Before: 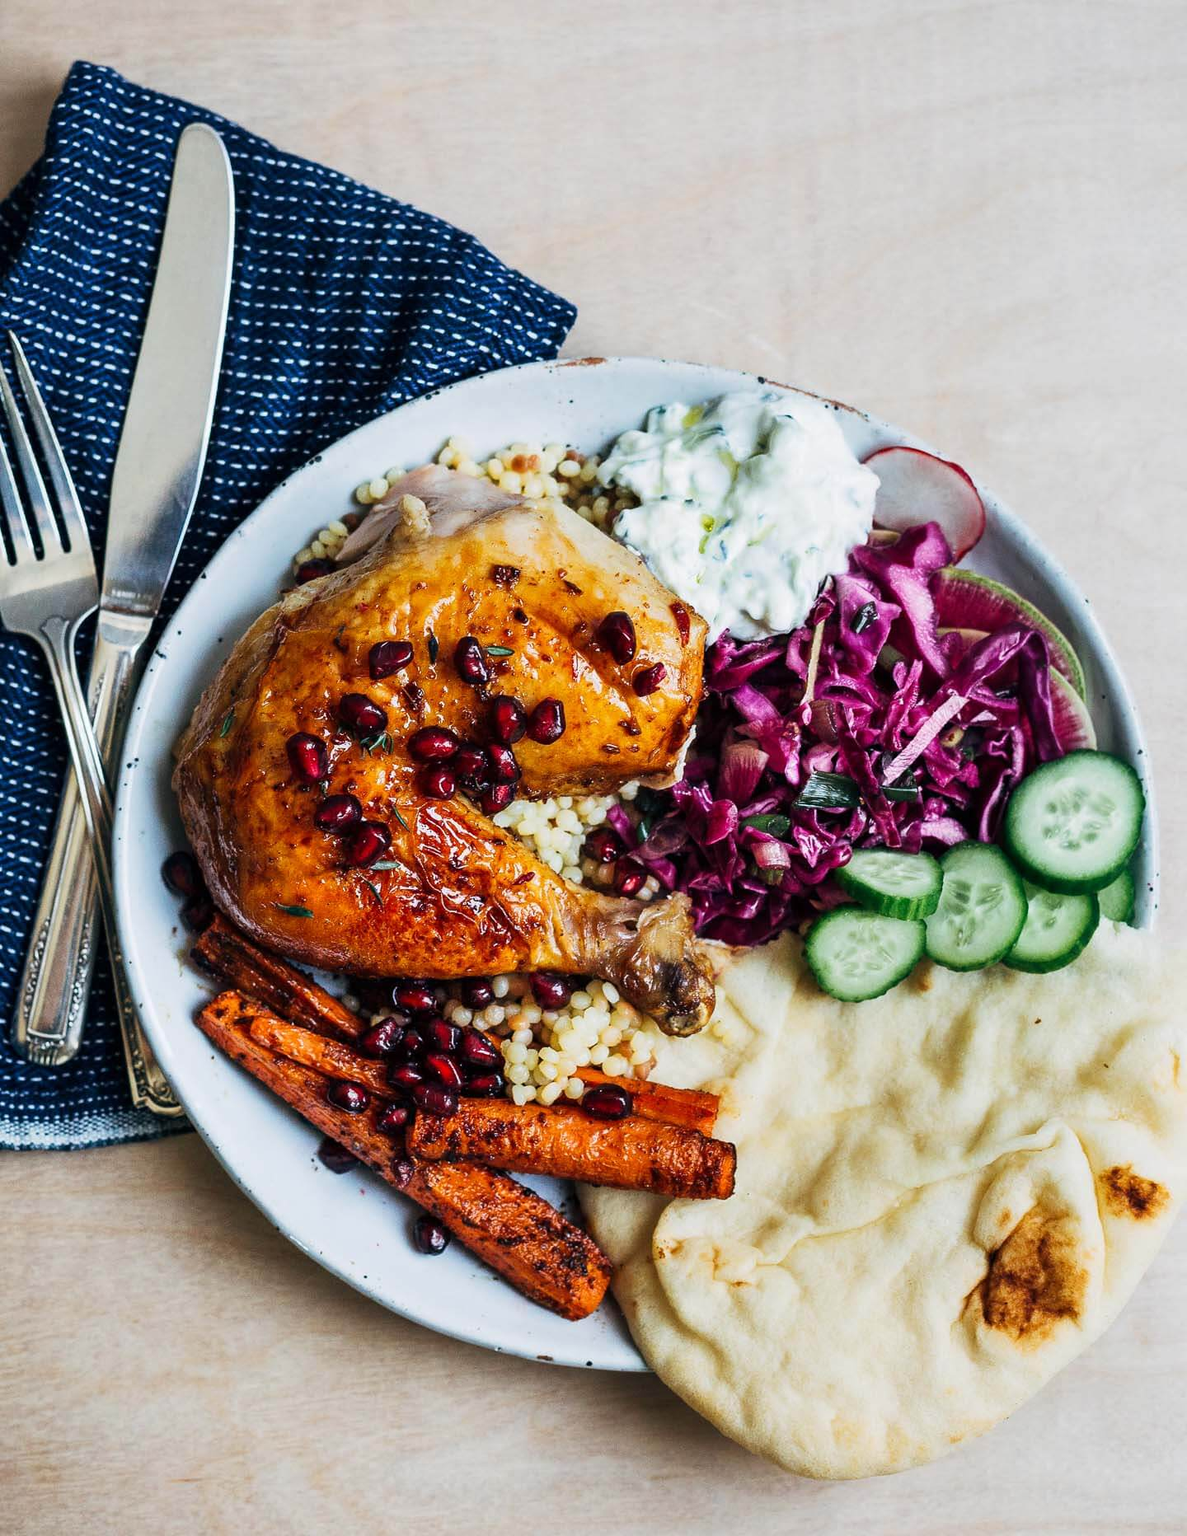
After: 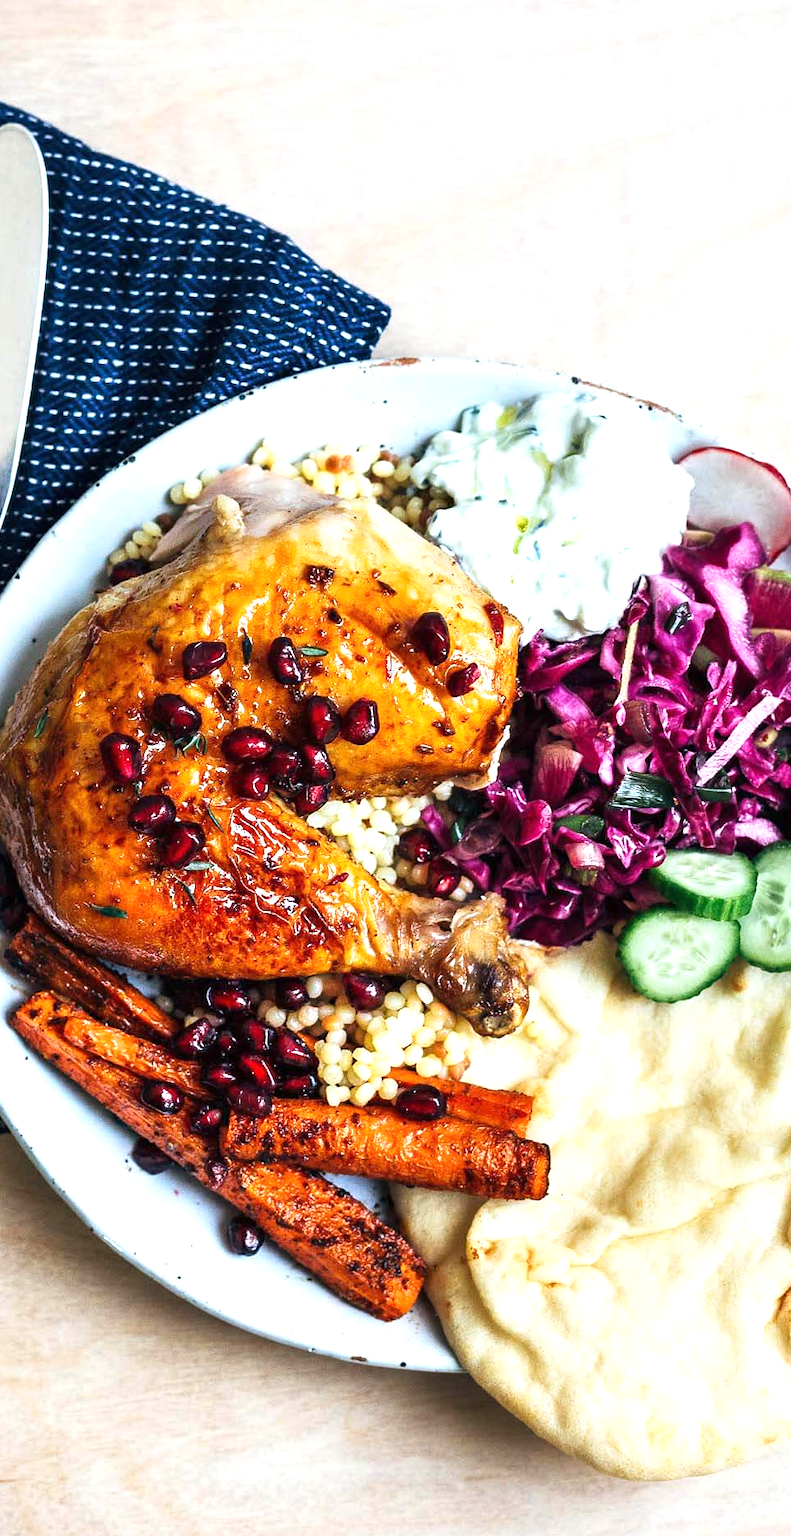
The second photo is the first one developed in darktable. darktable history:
exposure: black level correction 0, exposure 0.7 EV, compensate exposure bias true, compensate highlight preservation false
crop and rotate: left 15.754%, right 17.579%
